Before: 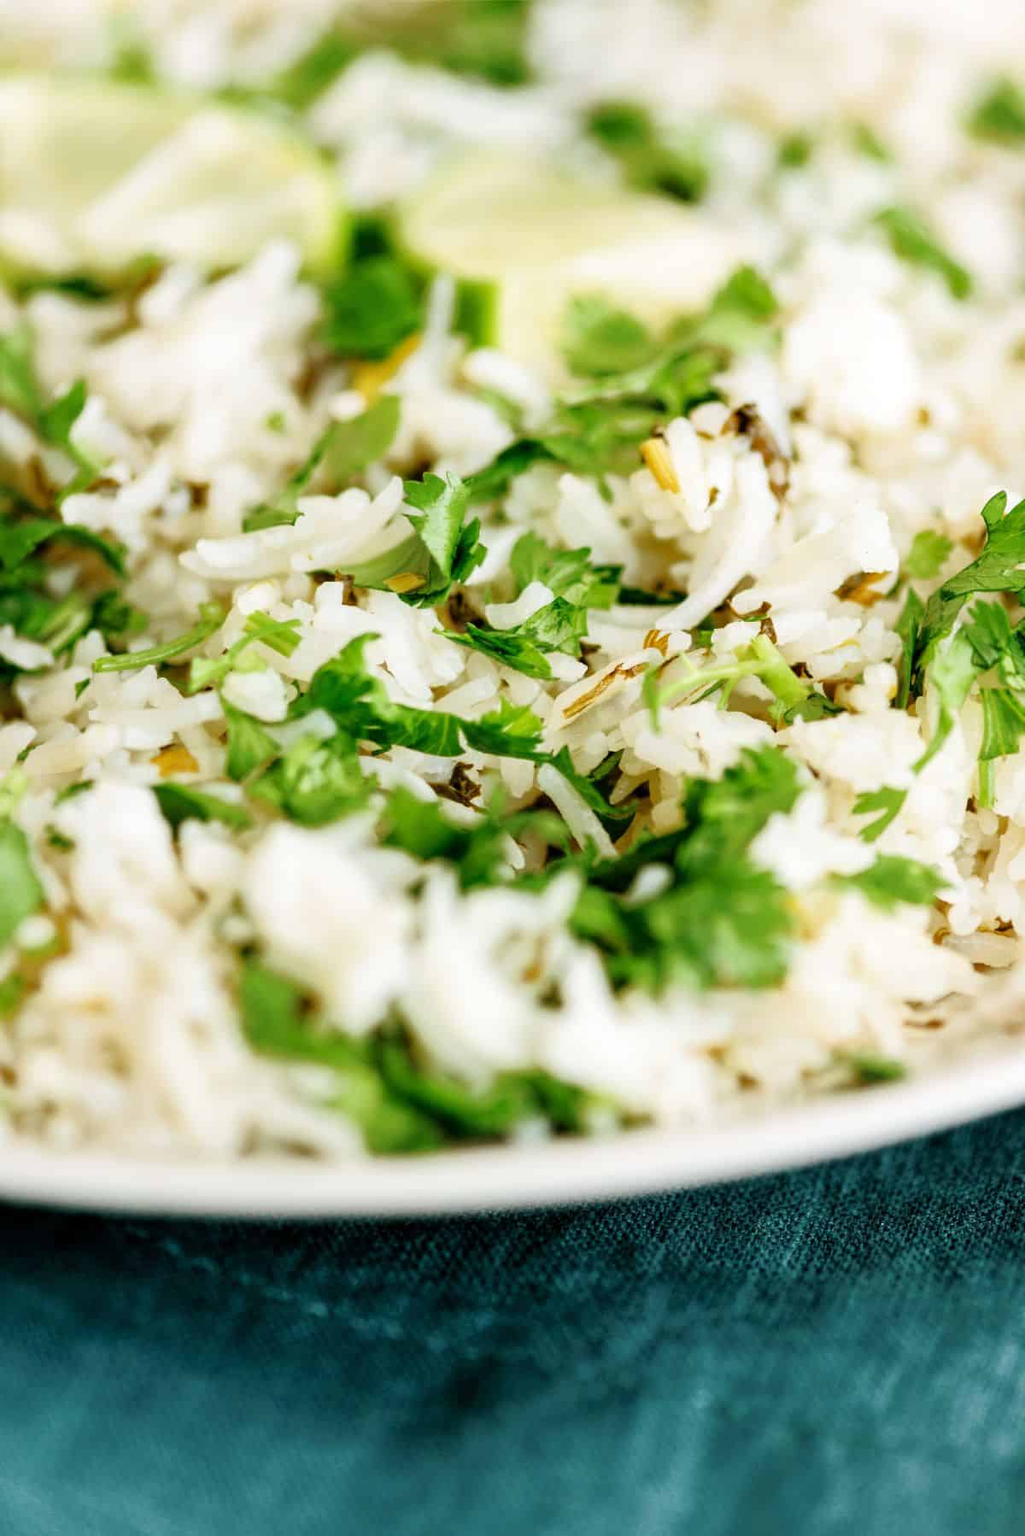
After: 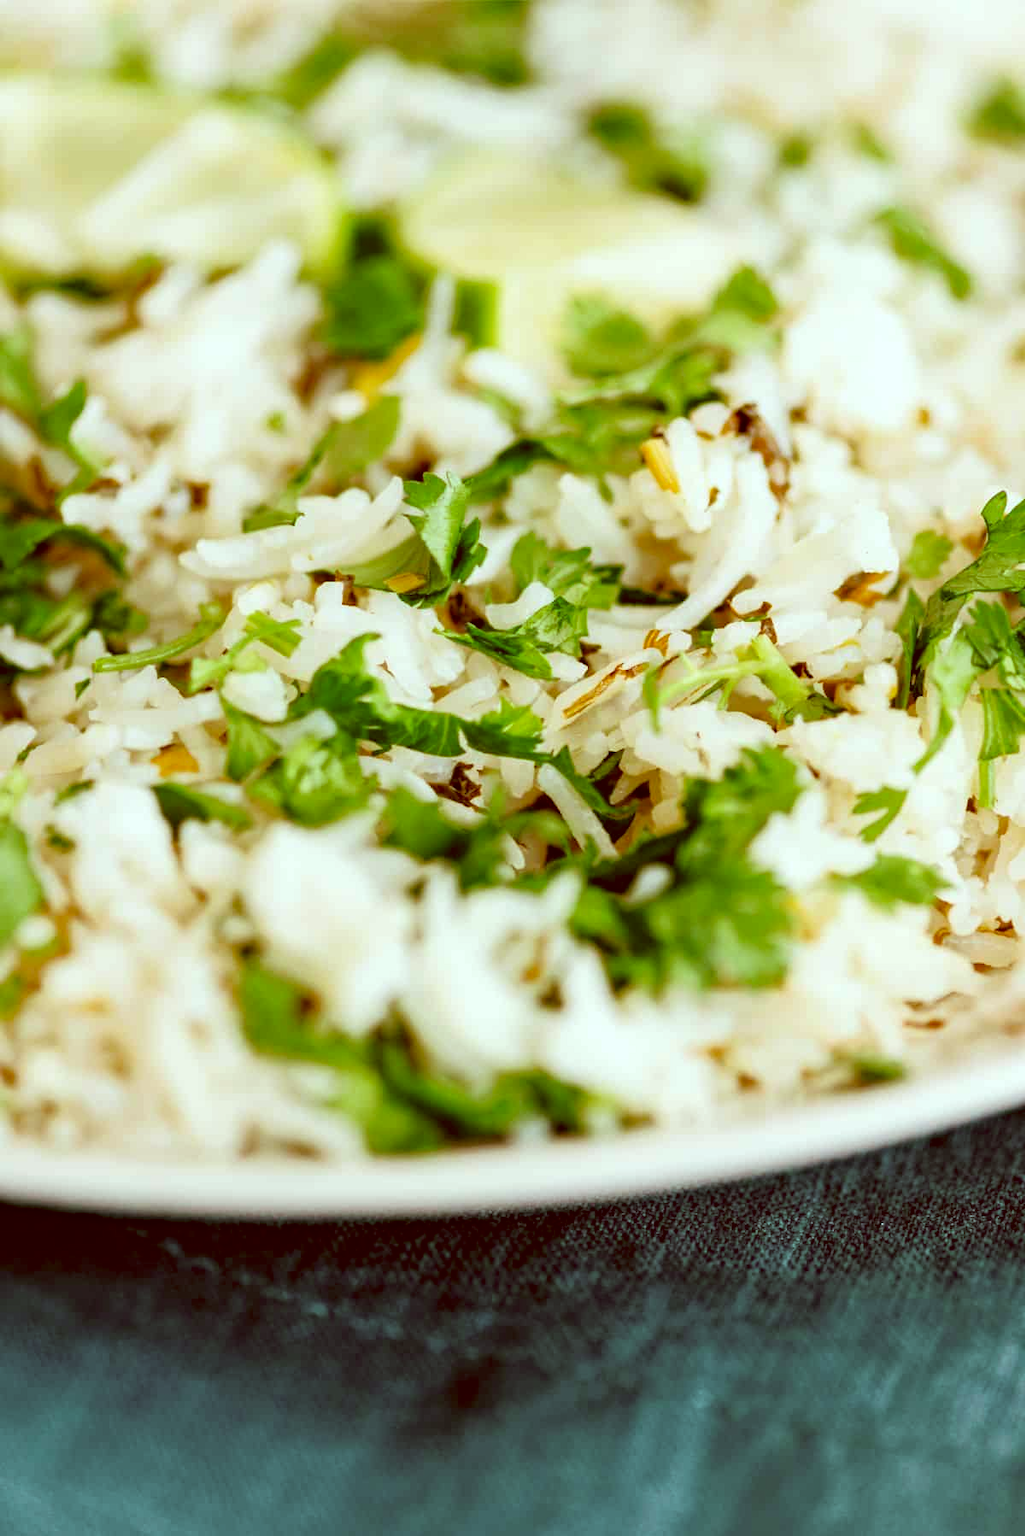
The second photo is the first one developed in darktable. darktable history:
color correction: highlights a* -7.22, highlights b* -0.222, shadows a* 20.63, shadows b* 11.99
haze removal: compatibility mode true, adaptive false
